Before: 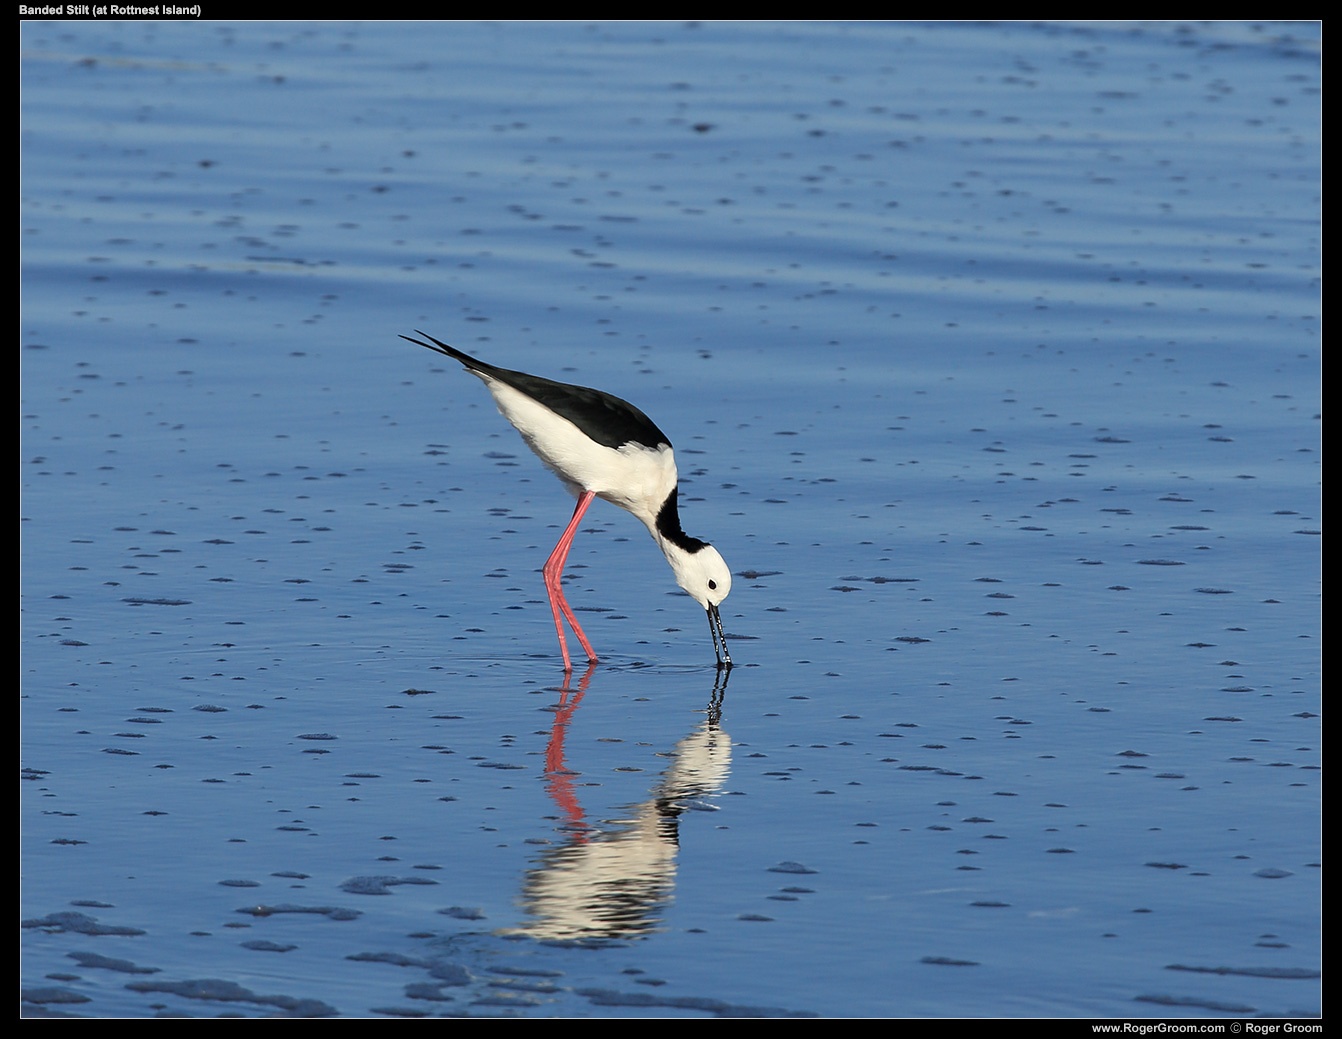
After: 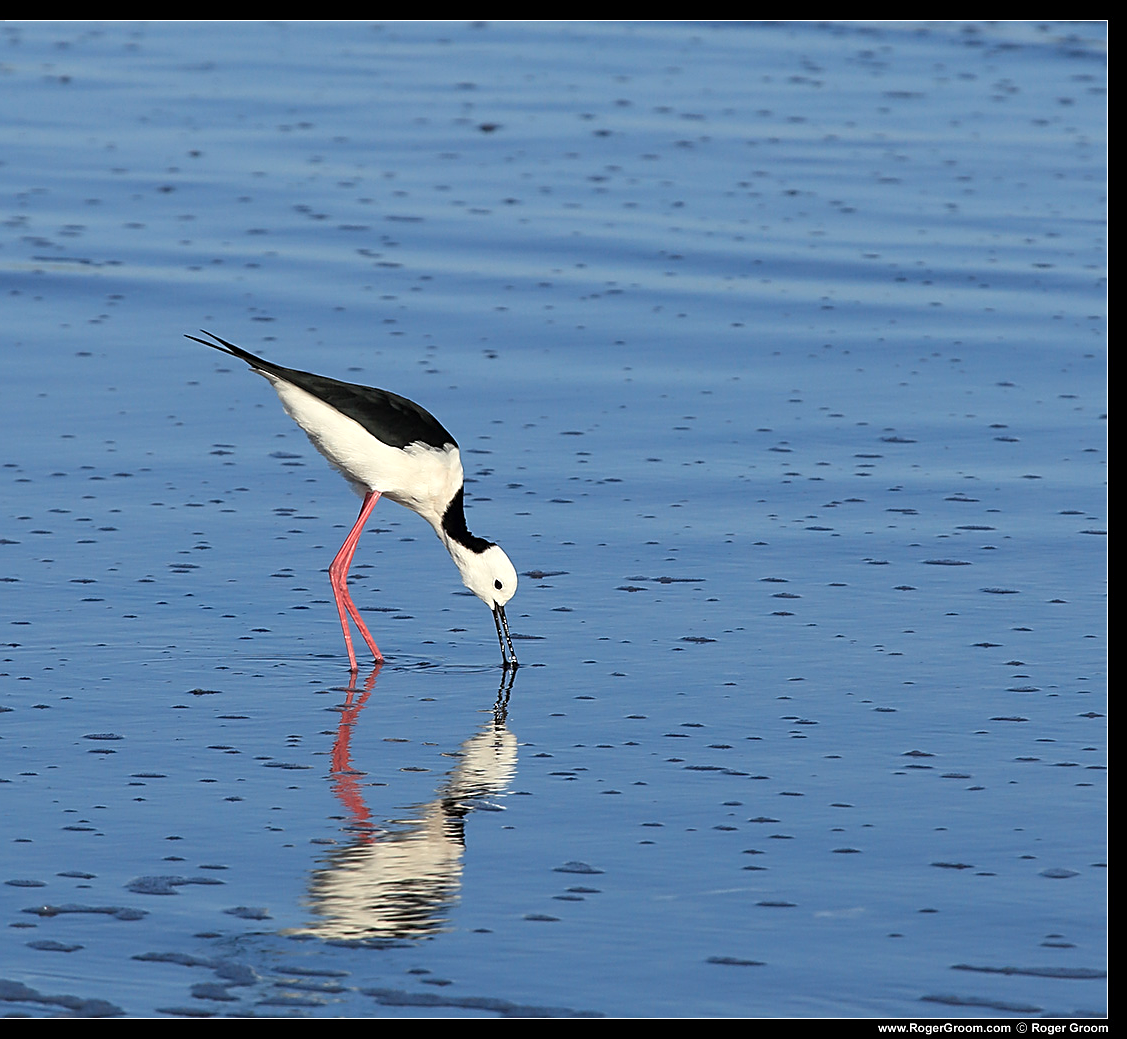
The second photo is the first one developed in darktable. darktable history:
exposure: exposure 0.19 EV, compensate highlight preservation false
crop: left 16.02%
sharpen: on, module defaults
